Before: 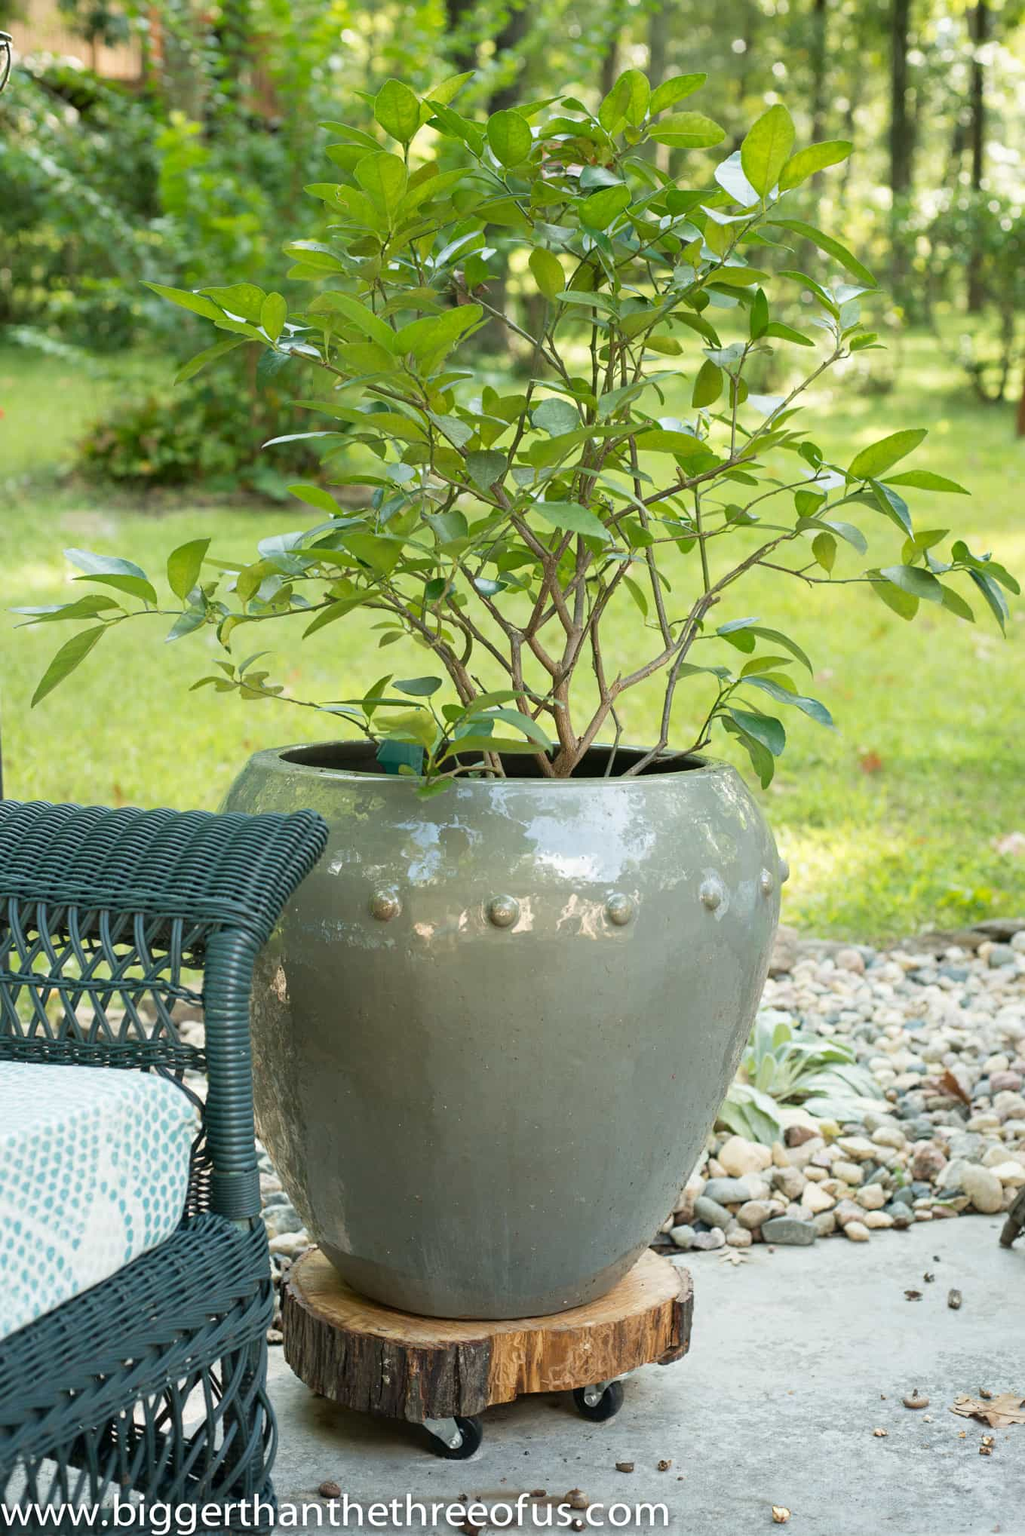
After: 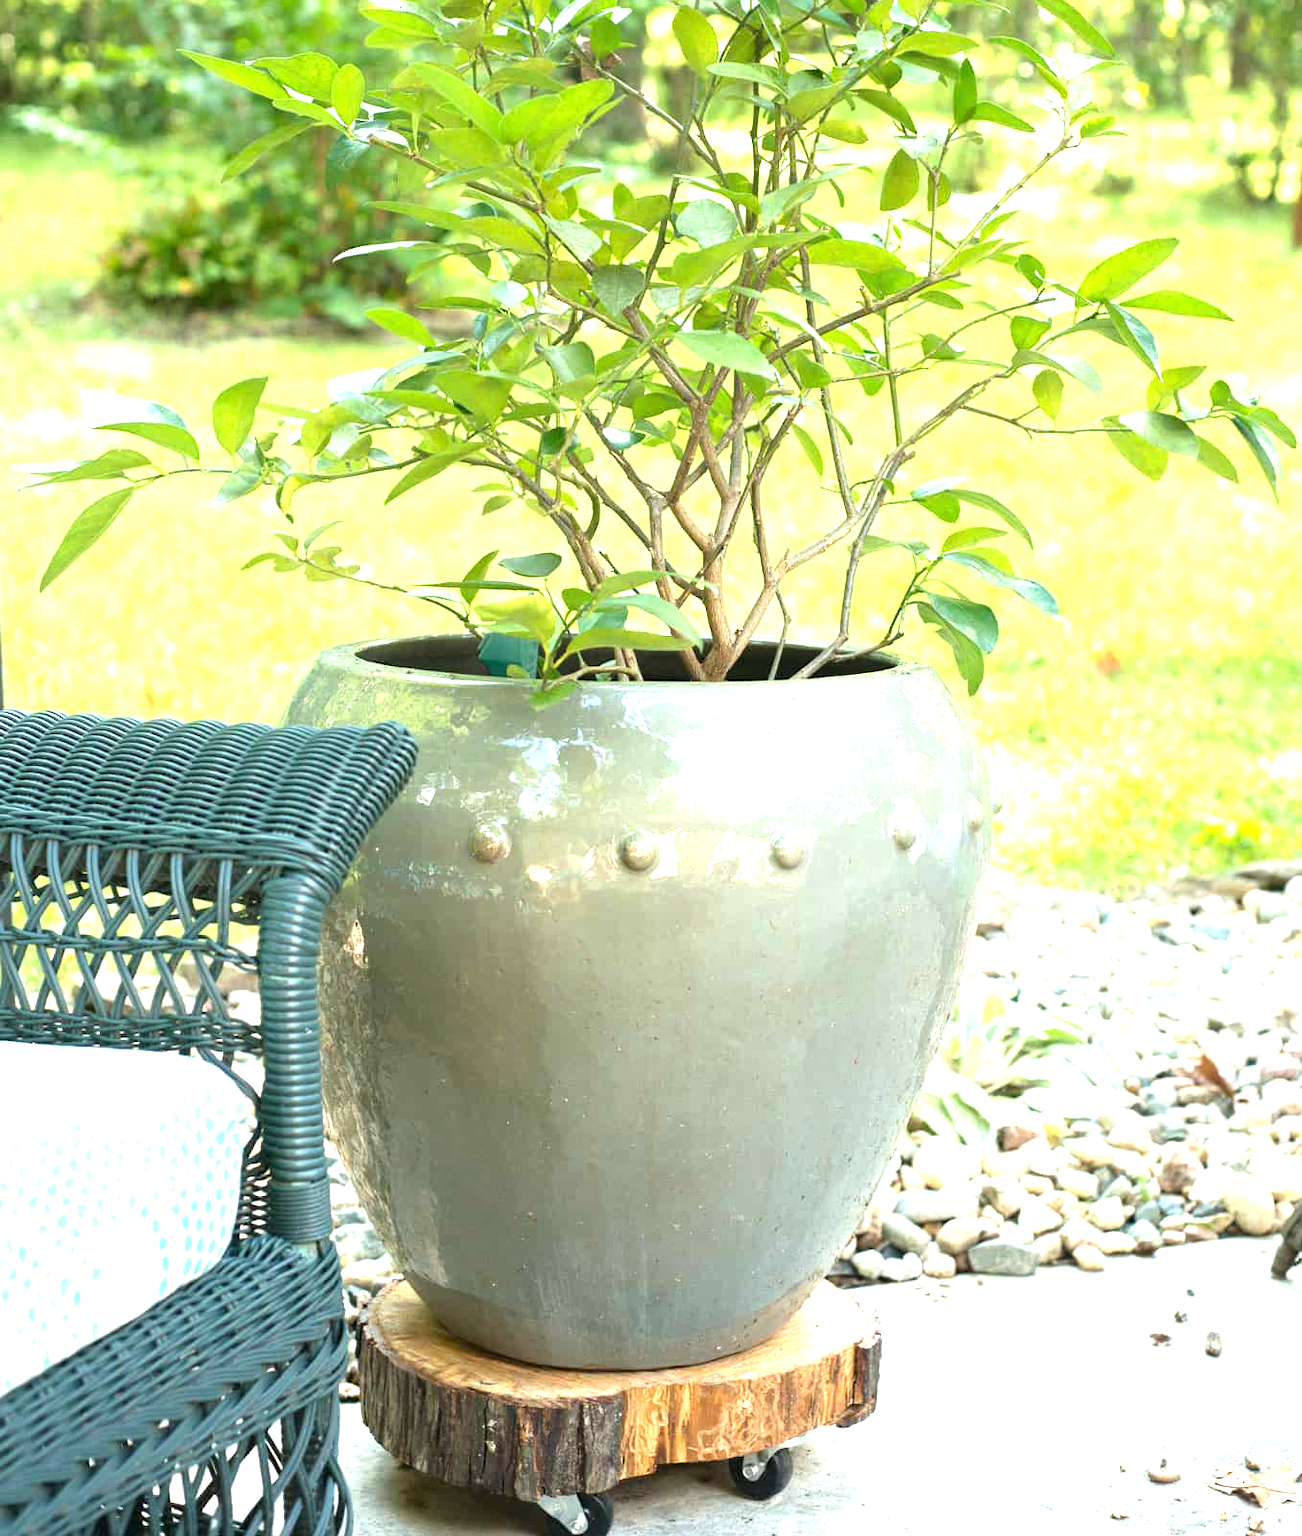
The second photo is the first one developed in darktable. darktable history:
crop and rotate: top 15.785%, bottom 5.54%
exposure: black level correction 0, exposure 1.371 EV, compensate highlight preservation false
